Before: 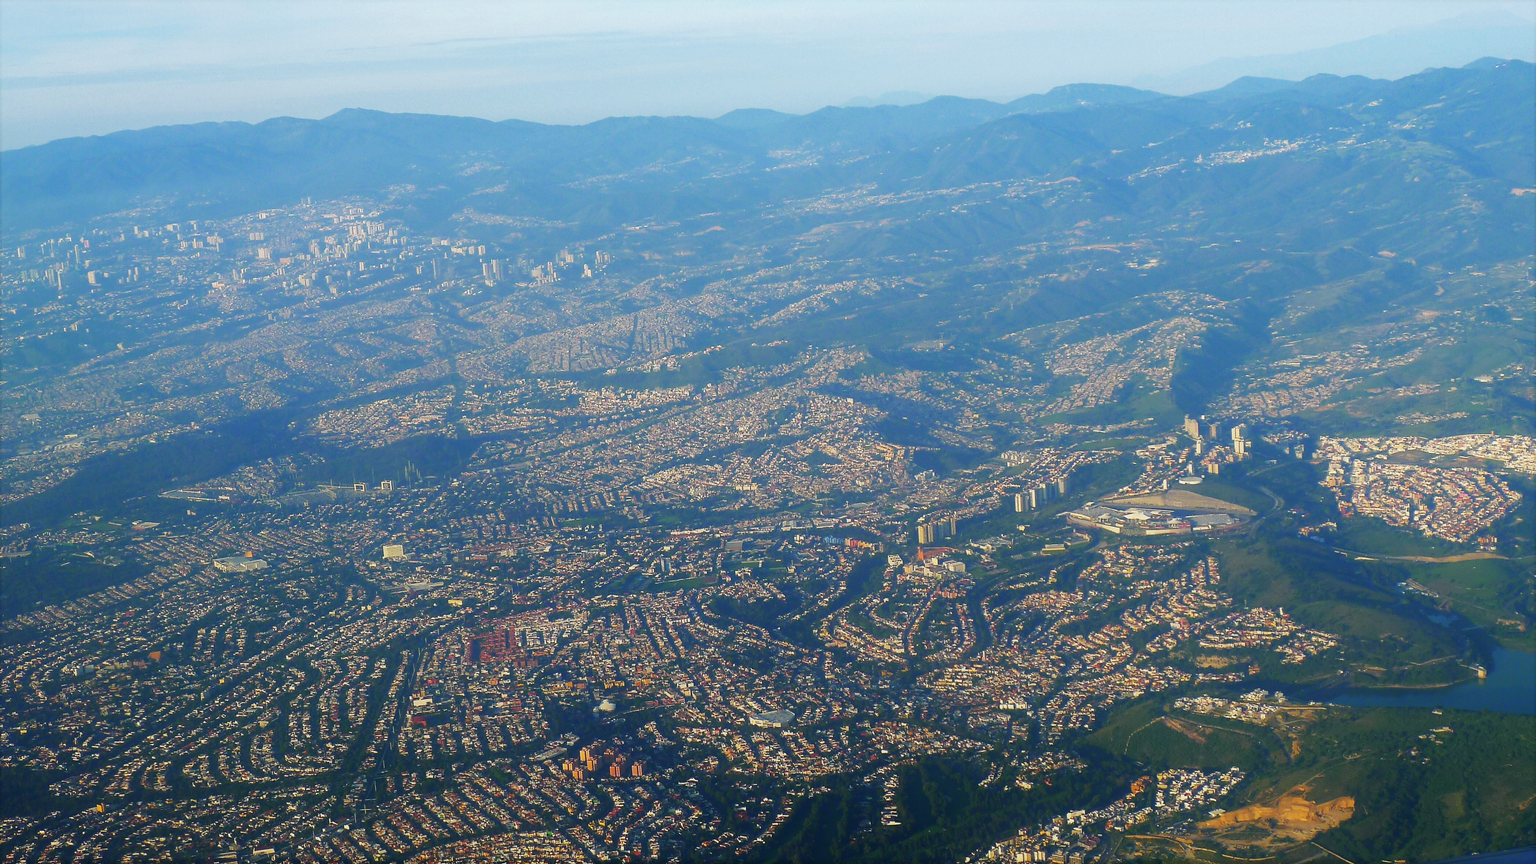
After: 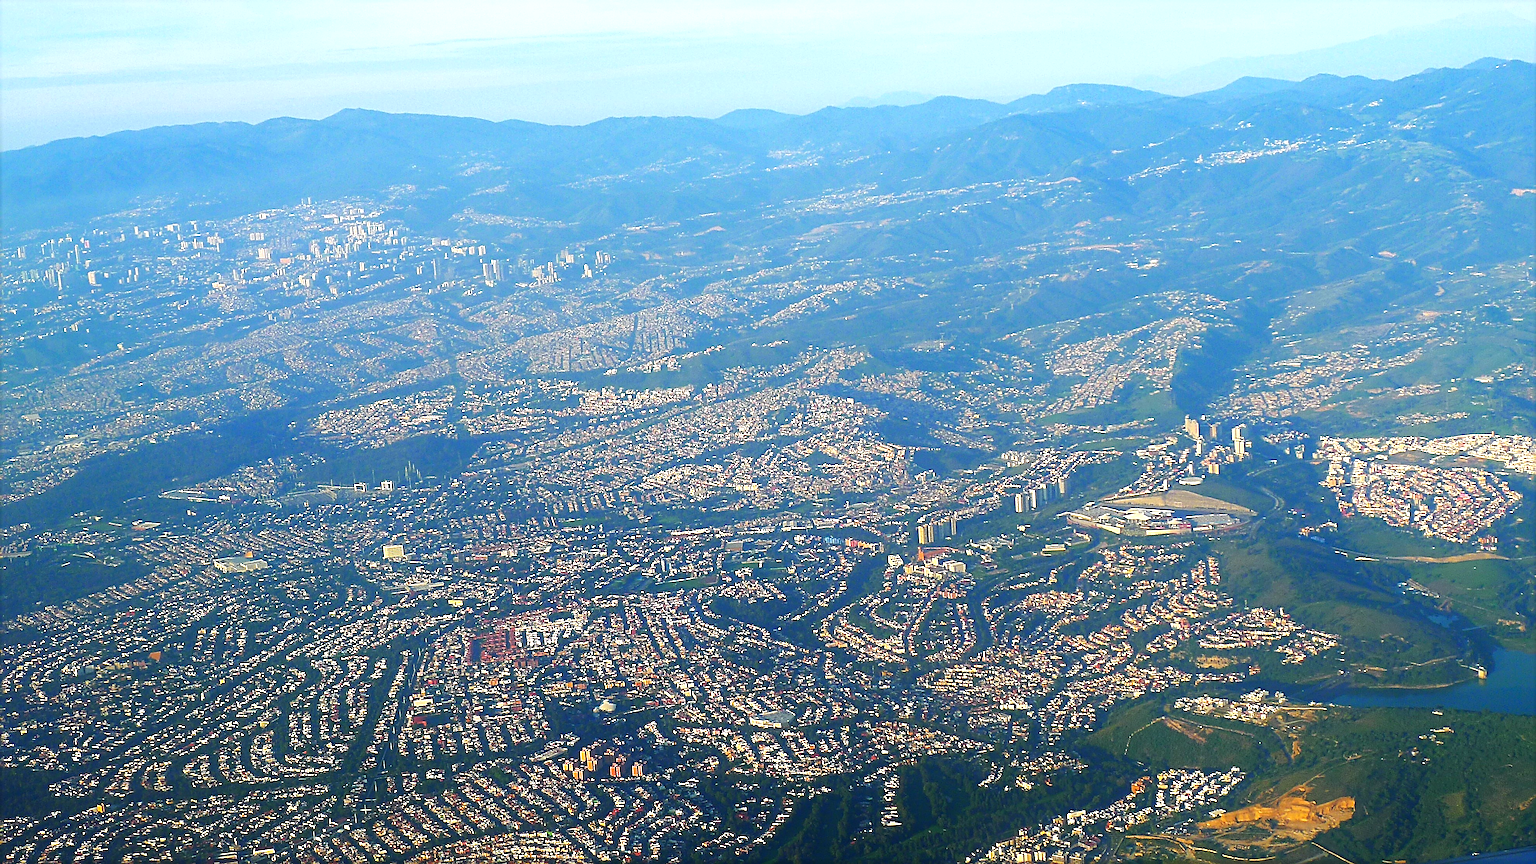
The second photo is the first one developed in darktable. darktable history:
contrast brightness saturation: saturation 0.1
sharpen: radius 3.69, amount 0.928
exposure: black level correction 0, exposure 0.5 EV, compensate exposure bias true, compensate highlight preservation false
